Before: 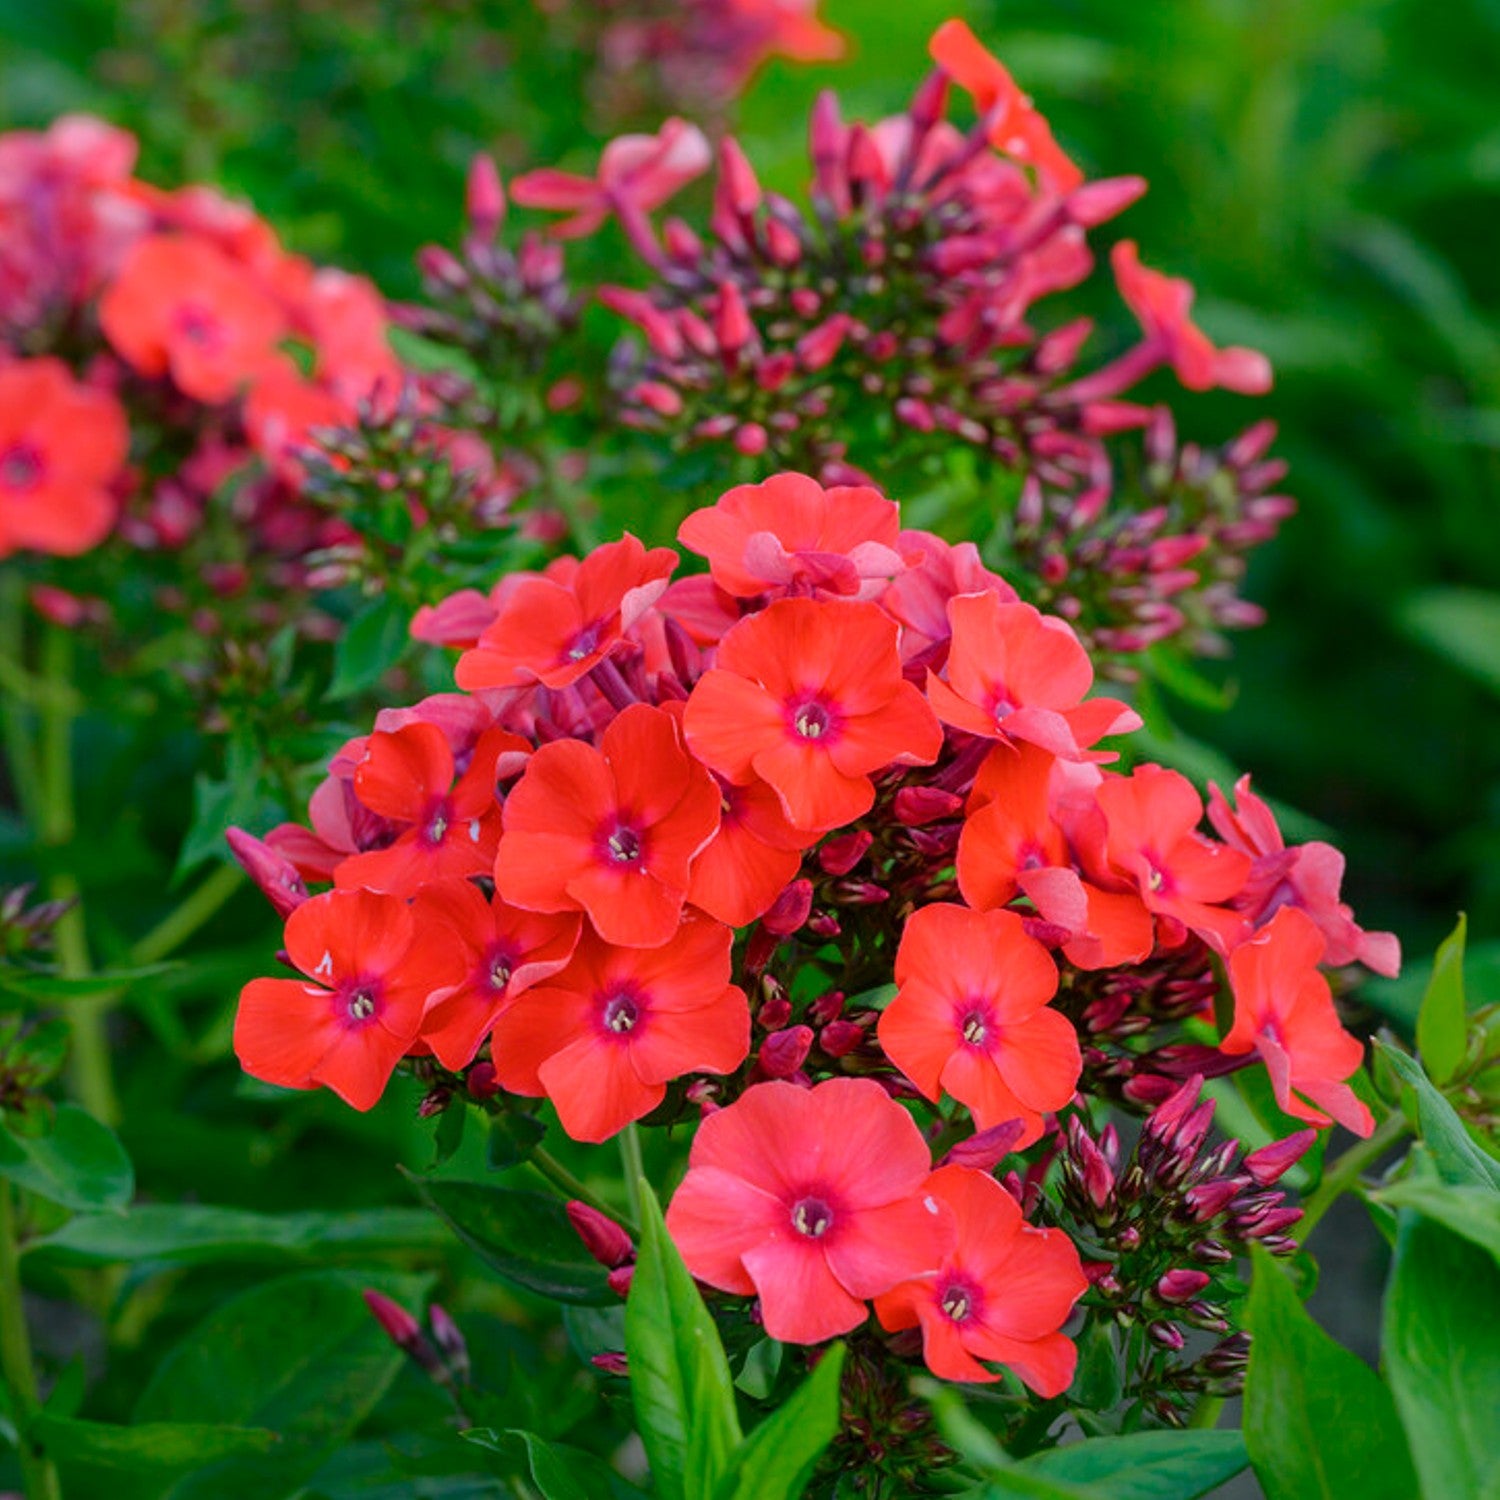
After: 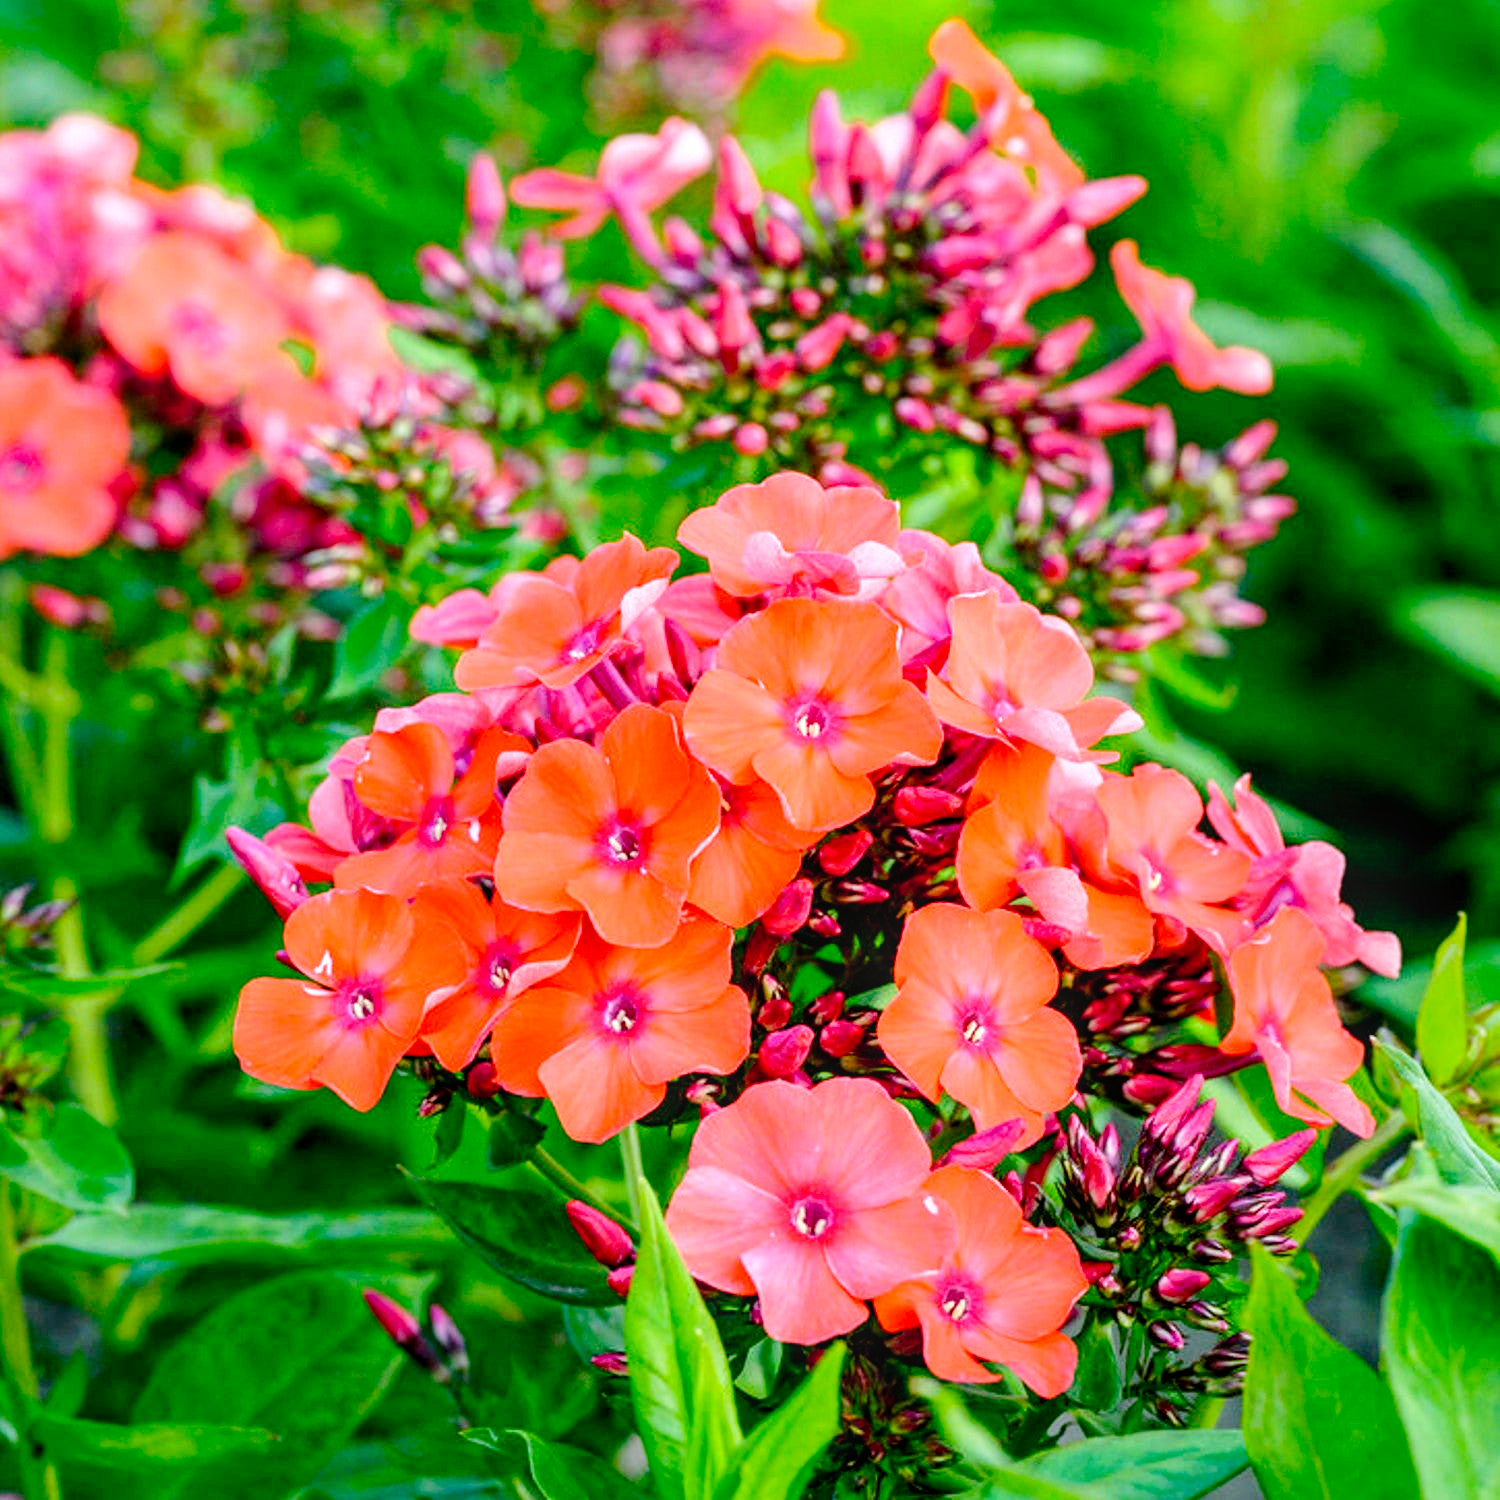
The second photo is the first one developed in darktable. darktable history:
local contrast: on, module defaults
base curve: curves: ch0 [(0, 0) (0.008, 0.007) (0.022, 0.029) (0.048, 0.089) (0.092, 0.197) (0.191, 0.399) (0.275, 0.534) (0.357, 0.65) (0.477, 0.78) (0.542, 0.833) (0.799, 0.973) (1, 1)], preserve colors none
tone curve: curves: ch0 [(0, 0) (0.003, 0.022) (0.011, 0.025) (0.025, 0.025) (0.044, 0.029) (0.069, 0.042) (0.1, 0.068) (0.136, 0.118) (0.177, 0.176) (0.224, 0.233) (0.277, 0.299) (0.335, 0.371) (0.399, 0.448) (0.468, 0.526) (0.543, 0.605) (0.623, 0.684) (0.709, 0.775) (0.801, 0.869) (0.898, 0.957) (1, 1)], preserve colors none
